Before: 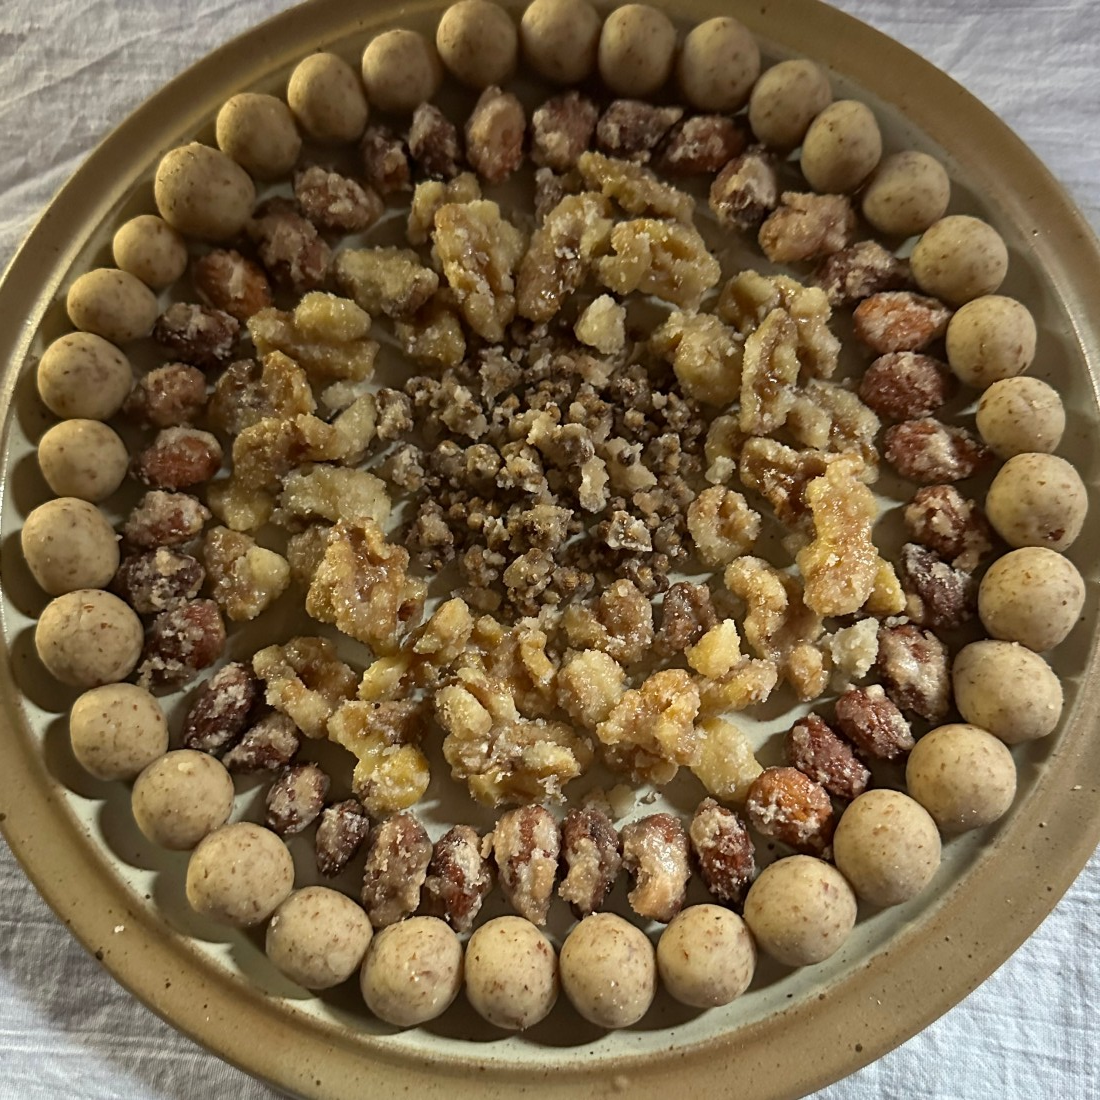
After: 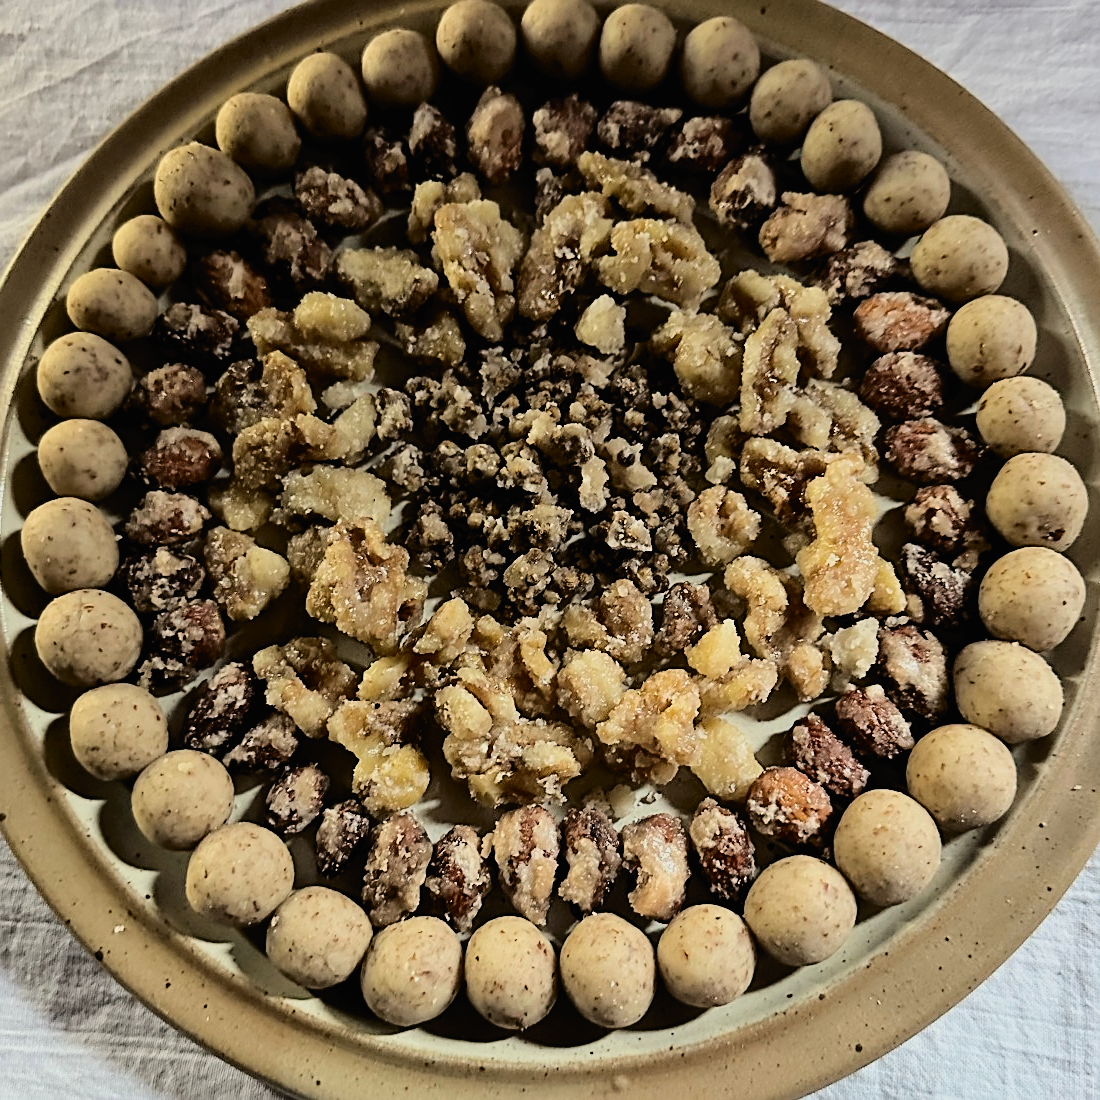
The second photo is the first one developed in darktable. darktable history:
sharpen: on, module defaults
filmic rgb: black relative exposure -4.25 EV, white relative exposure 5.14 EV, hardness 2.03, contrast 1.181, color science v6 (2022)
tone curve: curves: ch0 [(0, 0) (0.003, 0.015) (0.011, 0.019) (0.025, 0.027) (0.044, 0.041) (0.069, 0.055) (0.1, 0.079) (0.136, 0.099) (0.177, 0.149) (0.224, 0.216) (0.277, 0.292) (0.335, 0.383) (0.399, 0.474) (0.468, 0.556) (0.543, 0.632) (0.623, 0.711) (0.709, 0.789) (0.801, 0.871) (0.898, 0.944) (1, 1)], color space Lab, independent channels, preserve colors none
